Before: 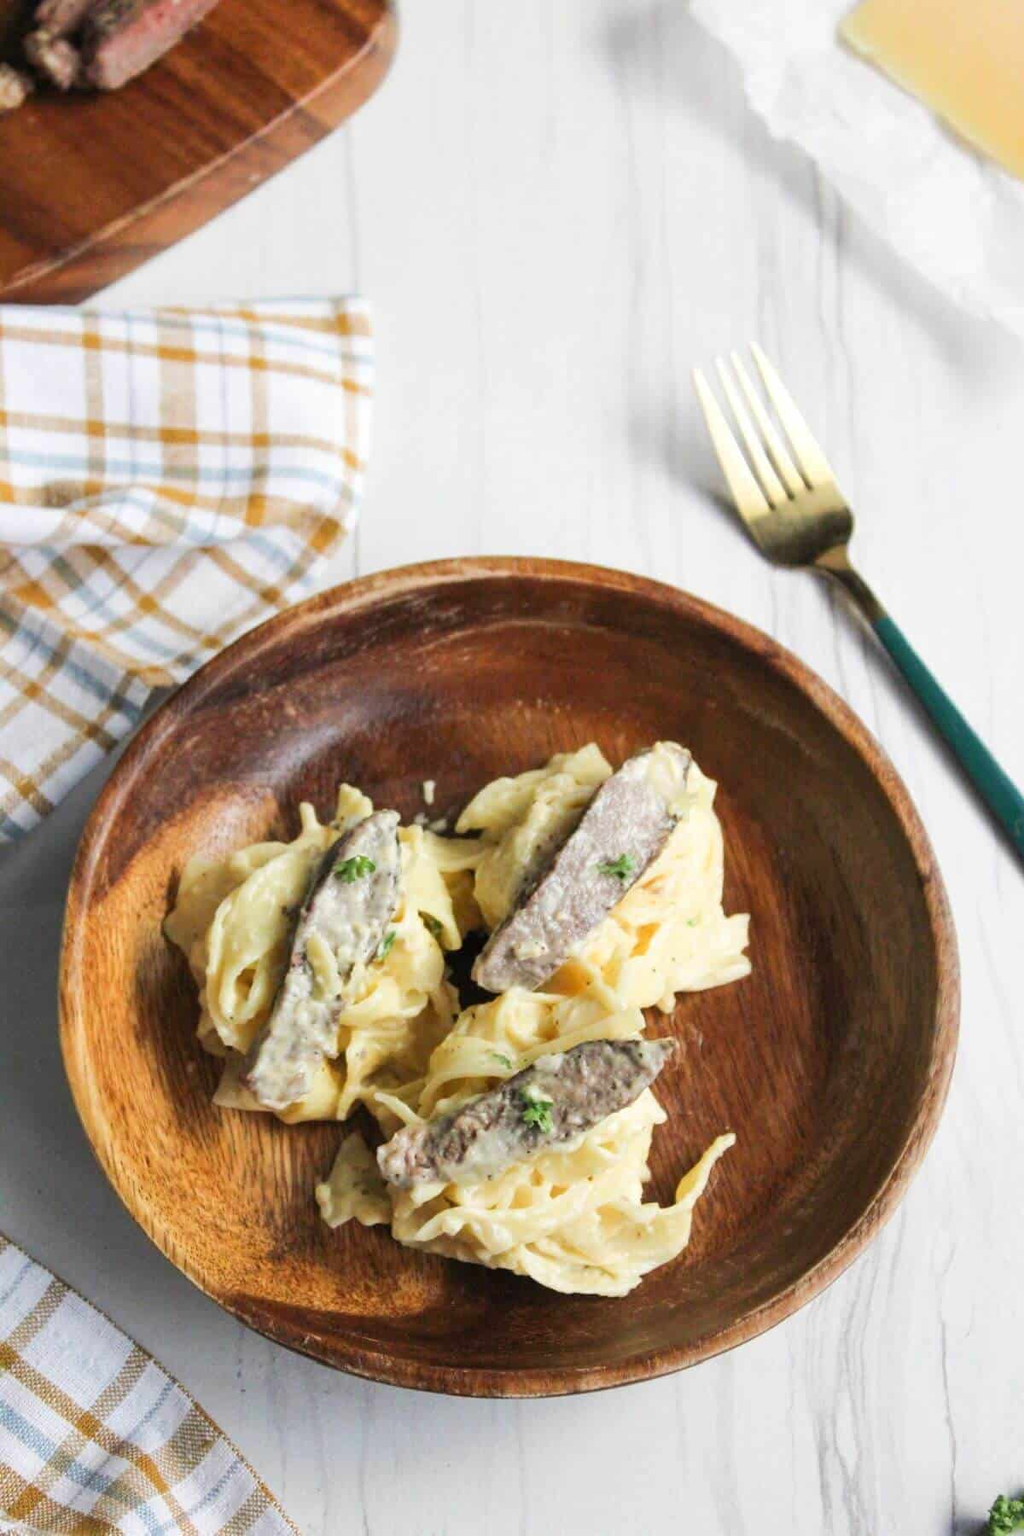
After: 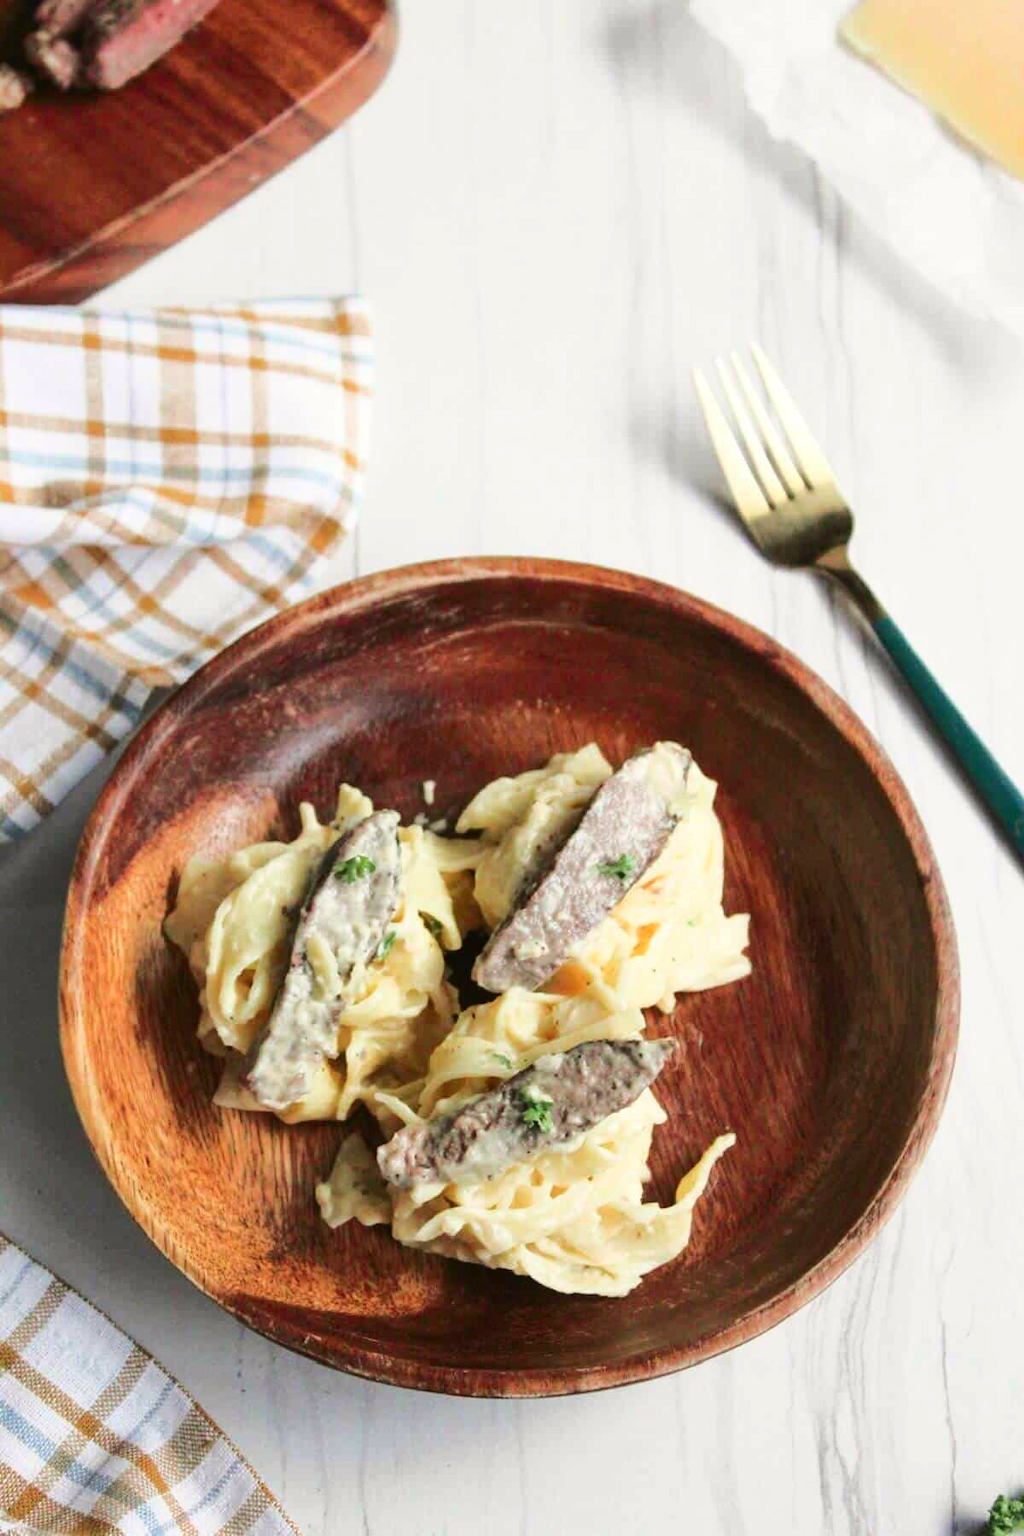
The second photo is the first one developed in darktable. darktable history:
tone curve: curves: ch0 [(0, 0.021) (0.059, 0.053) (0.212, 0.18) (0.337, 0.304) (0.495, 0.505) (0.725, 0.731) (0.89, 0.919) (1, 1)]; ch1 [(0, 0) (0.094, 0.081) (0.311, 0.282) (0.421, 0.417) (0.479, 0.475) (0.54, 0.55) (0.615, 0.65) (0.683, 0.688) (1, 1)]; ch2 [(0, 0) (0.257, 0.217) (0.44, 0.431) (0.498, 0.507) (0.603, 0.598) (1, 1)], color space Lab, independent channels, preserve colors none
